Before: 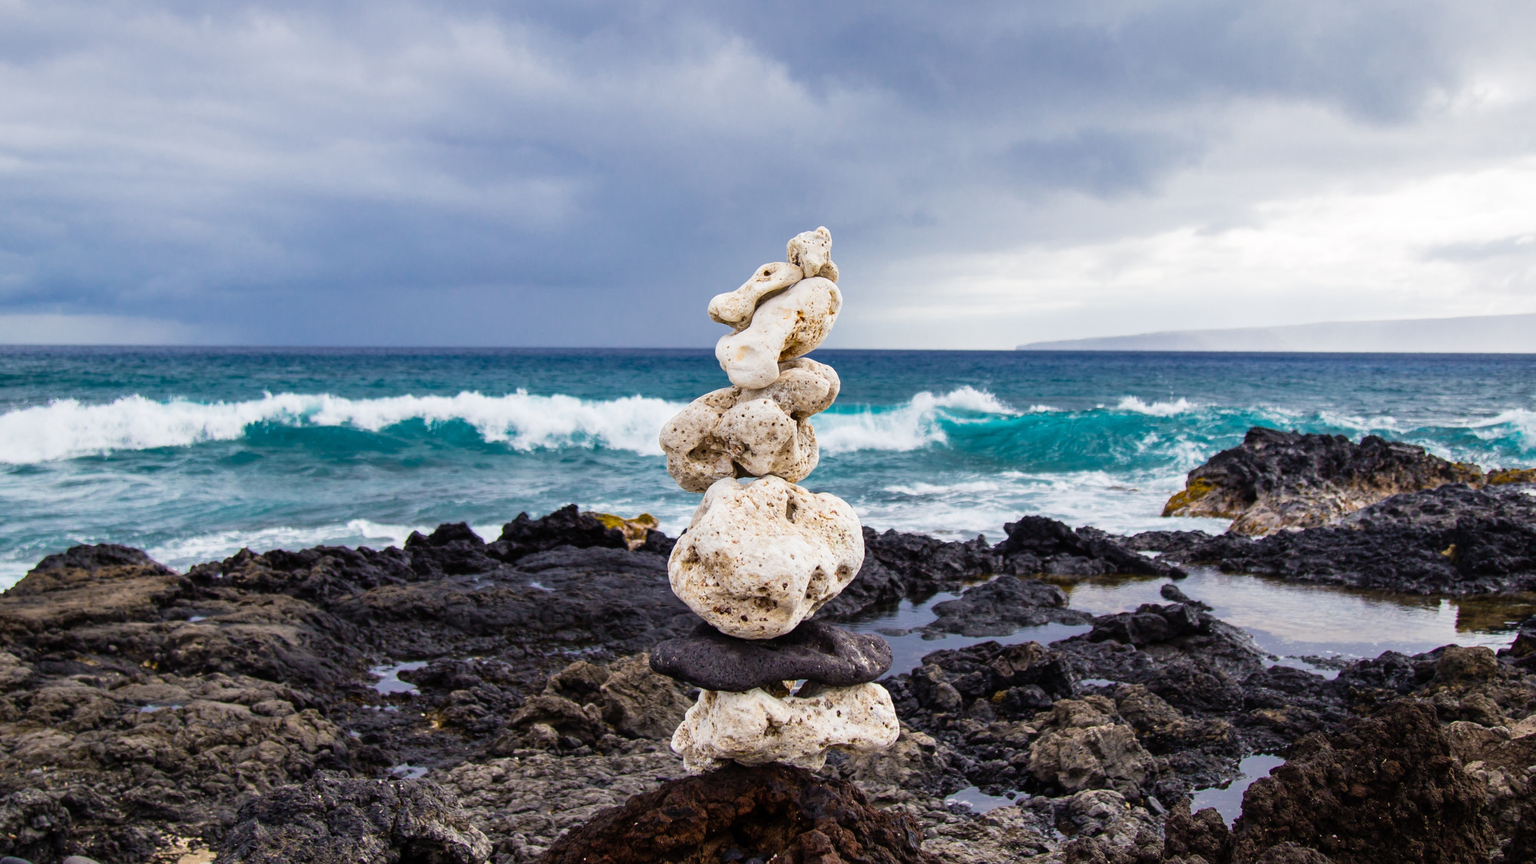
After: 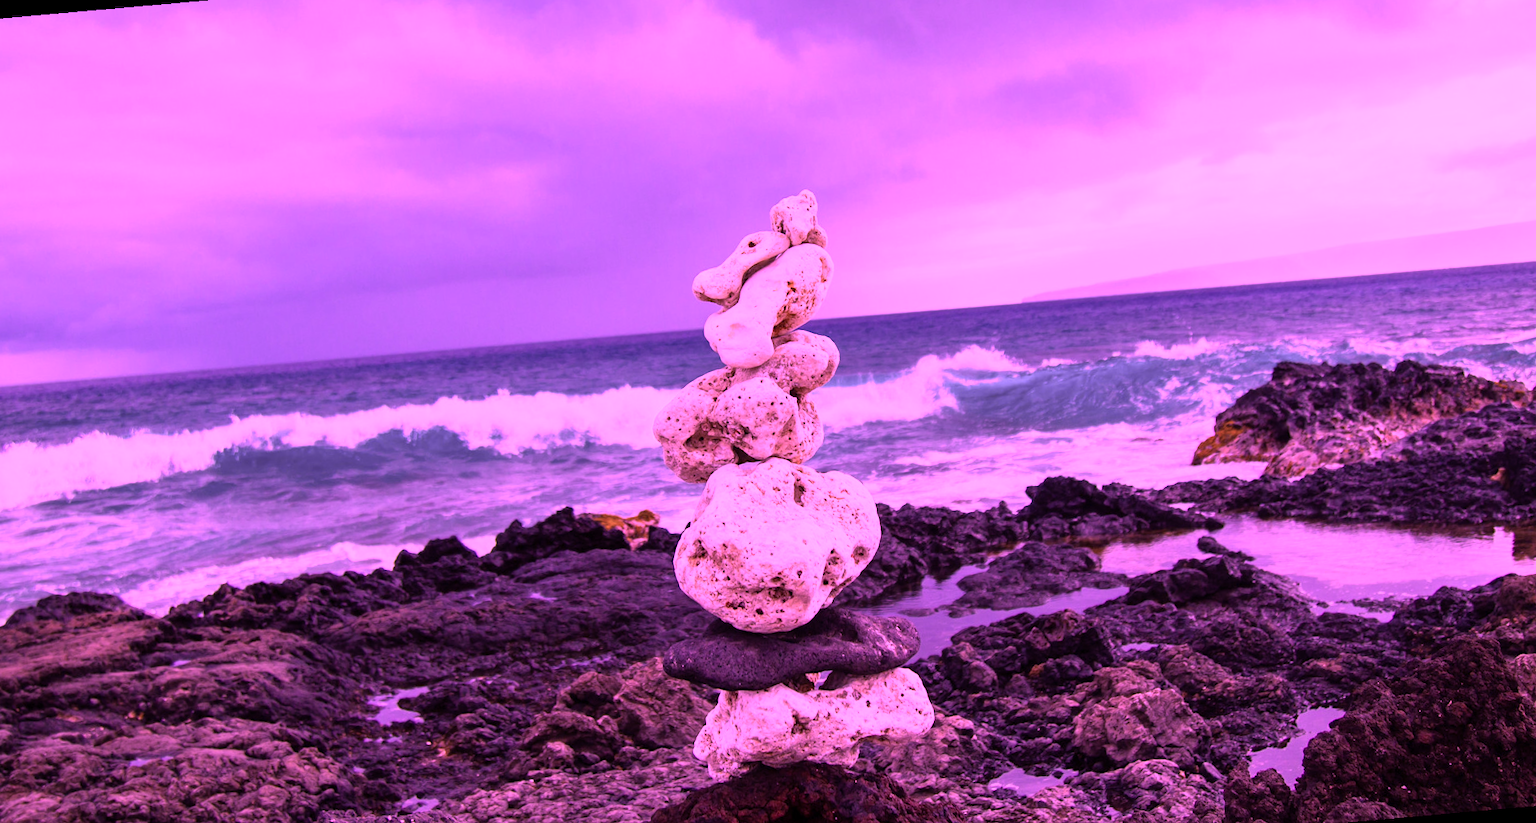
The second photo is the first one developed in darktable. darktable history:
color calibration: illuminant custom, x 0.261, y 0.521, temperature 7054.11 K
rotate and perspective: rotation -5°, crop left 0.05, crop right 0.952, crop top 0.11, crop bottom 0.89
